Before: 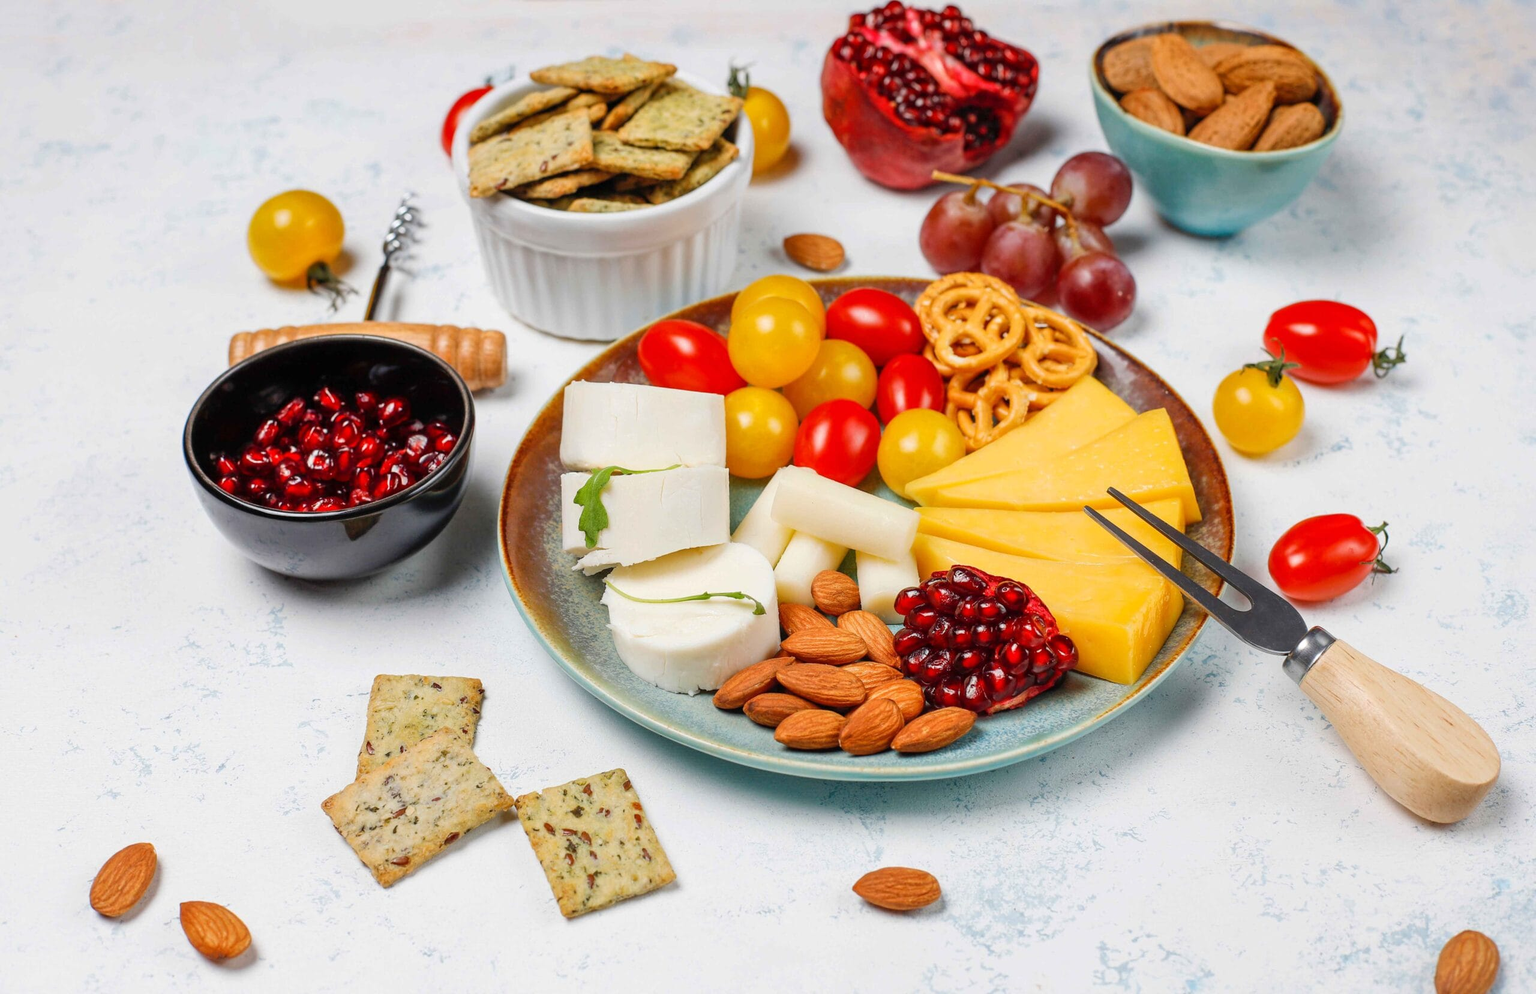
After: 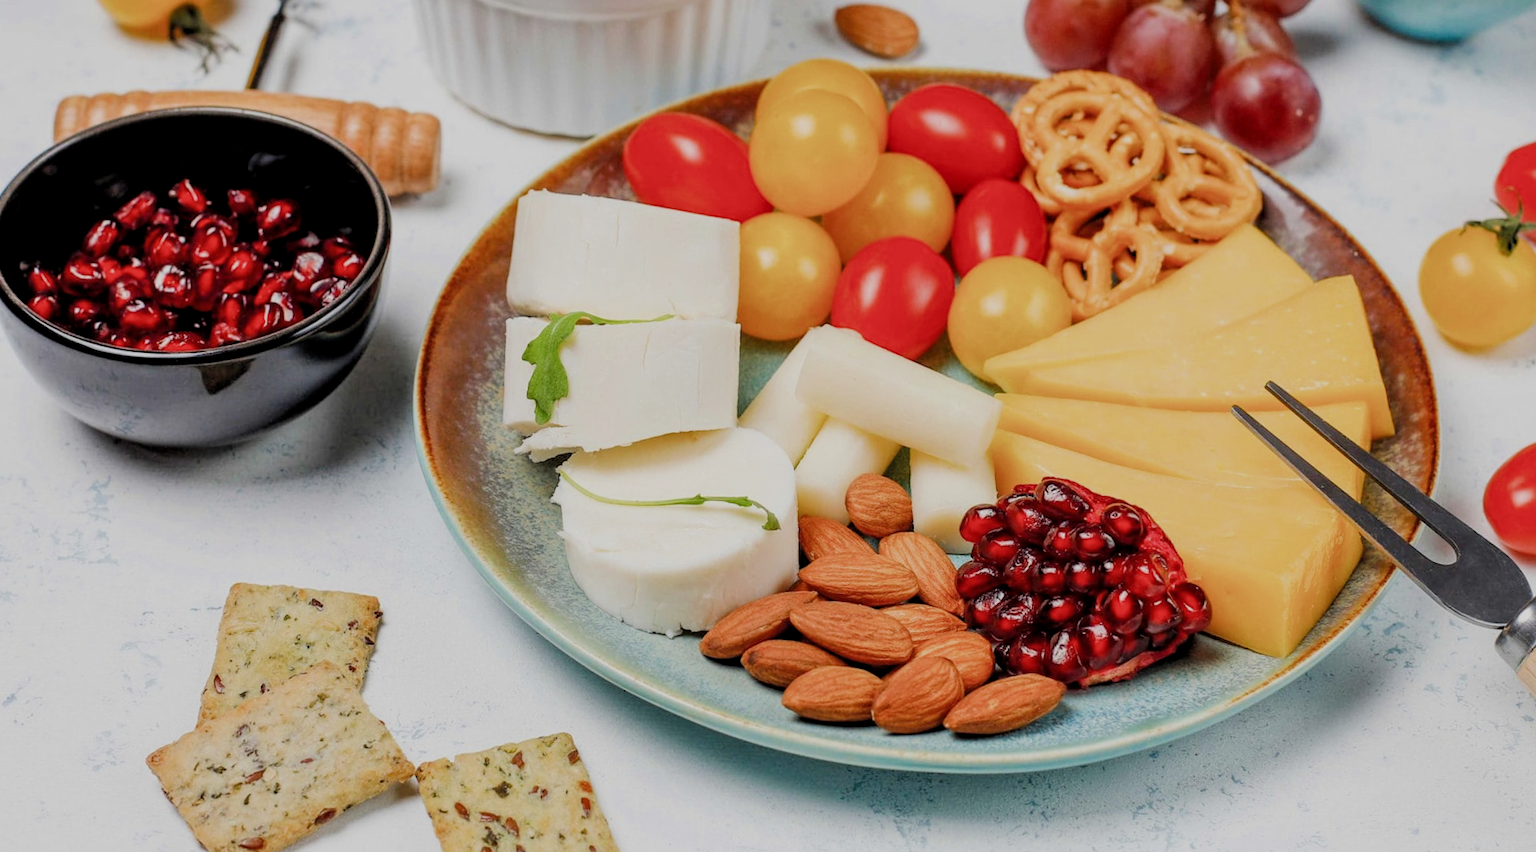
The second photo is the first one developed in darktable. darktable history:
local contrast: highlights 104%, shadows 101%, detail 119%, midtone range 0.2
crop and rotate: angle -3.32°, left 9.753%, top 21.196%, right 12.18%, bottom 11.801%
filmic rgb: black relative exposure -7.34 EV, white relative exposure 5.06 EV, hardness 3.22, add noise in highlights 0.001, preserve chrominance max RGB, color science v3 (2019), use custom middle-gray values true, contrast in highlights soft
